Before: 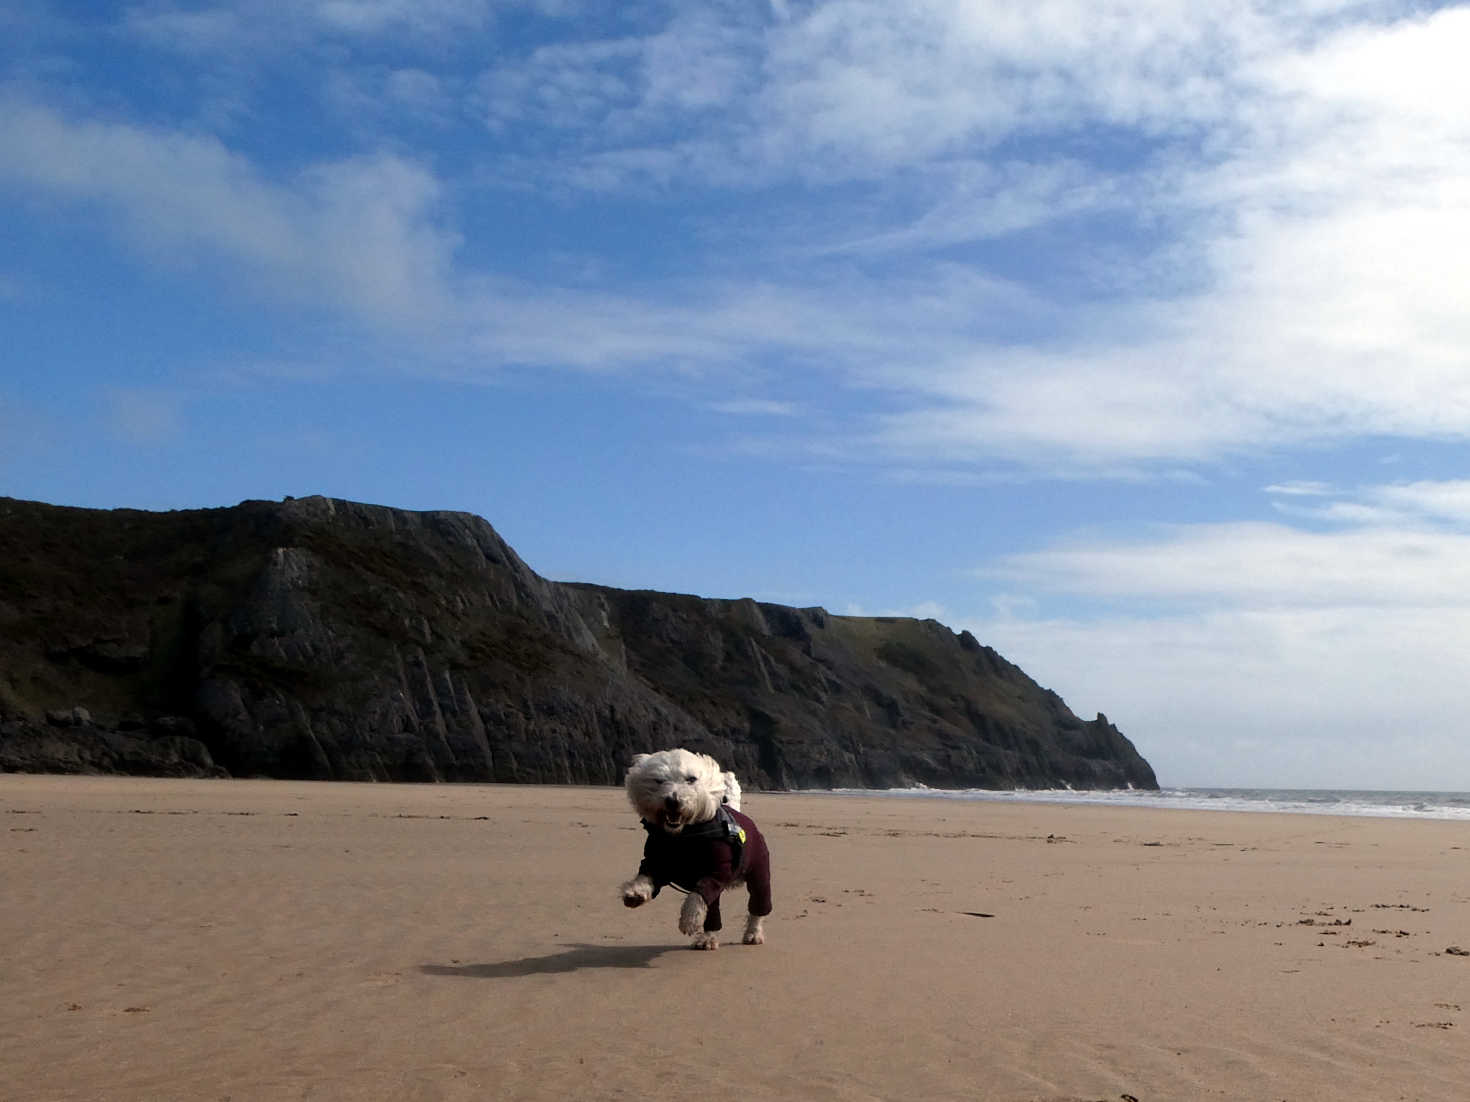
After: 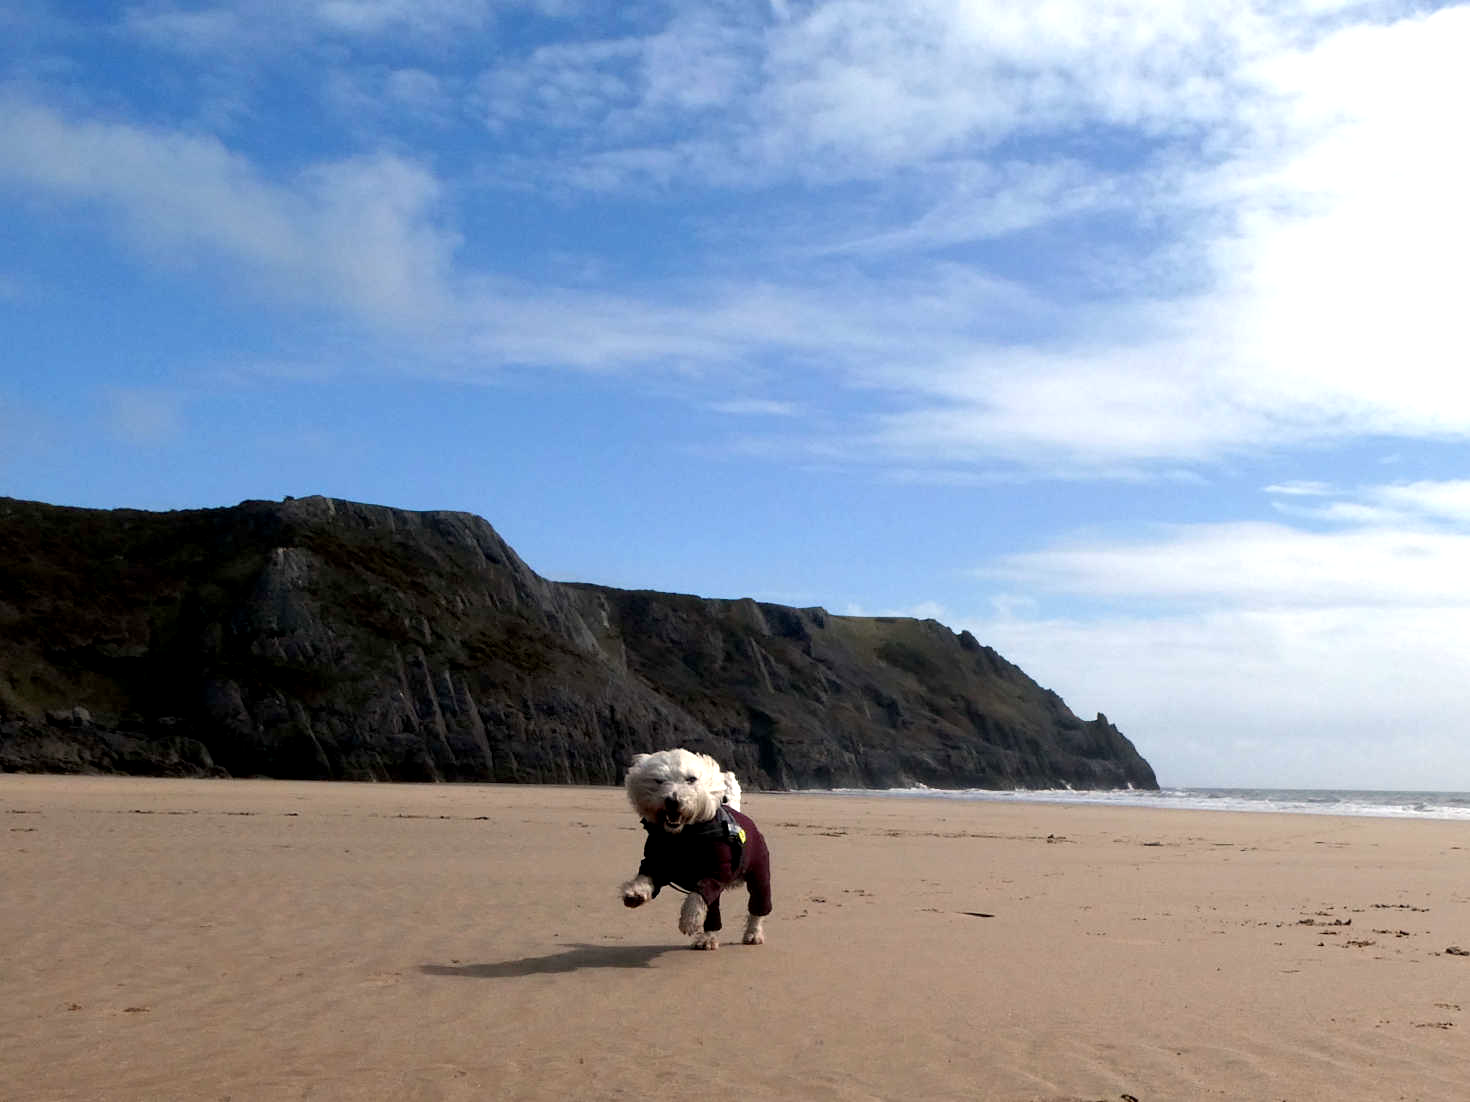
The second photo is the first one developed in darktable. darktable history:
exposure: black level correction 0.003, exposure 0.381 EV, compensate highlight preservation false
